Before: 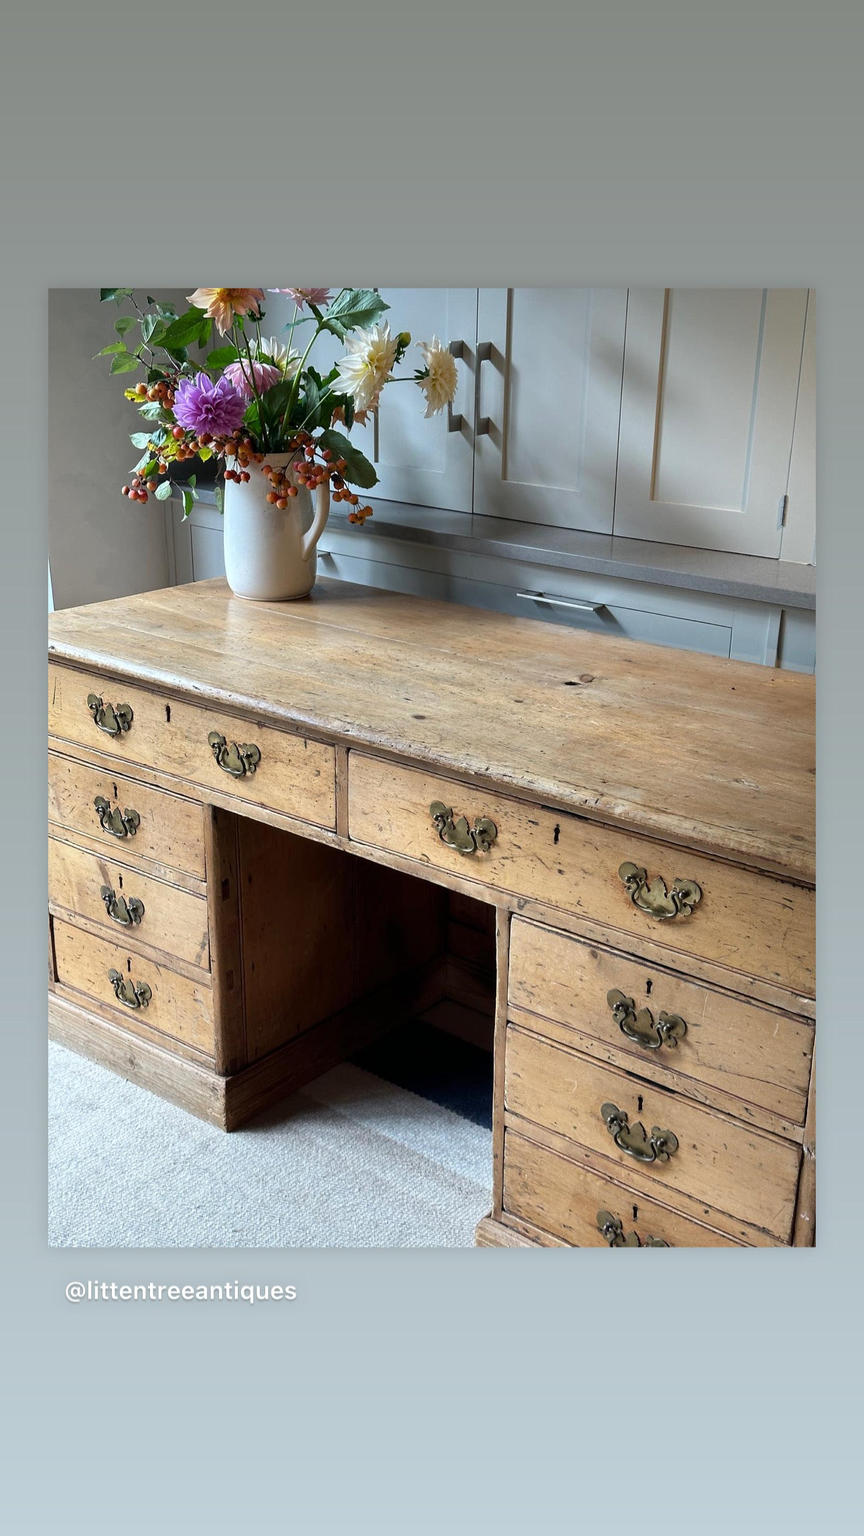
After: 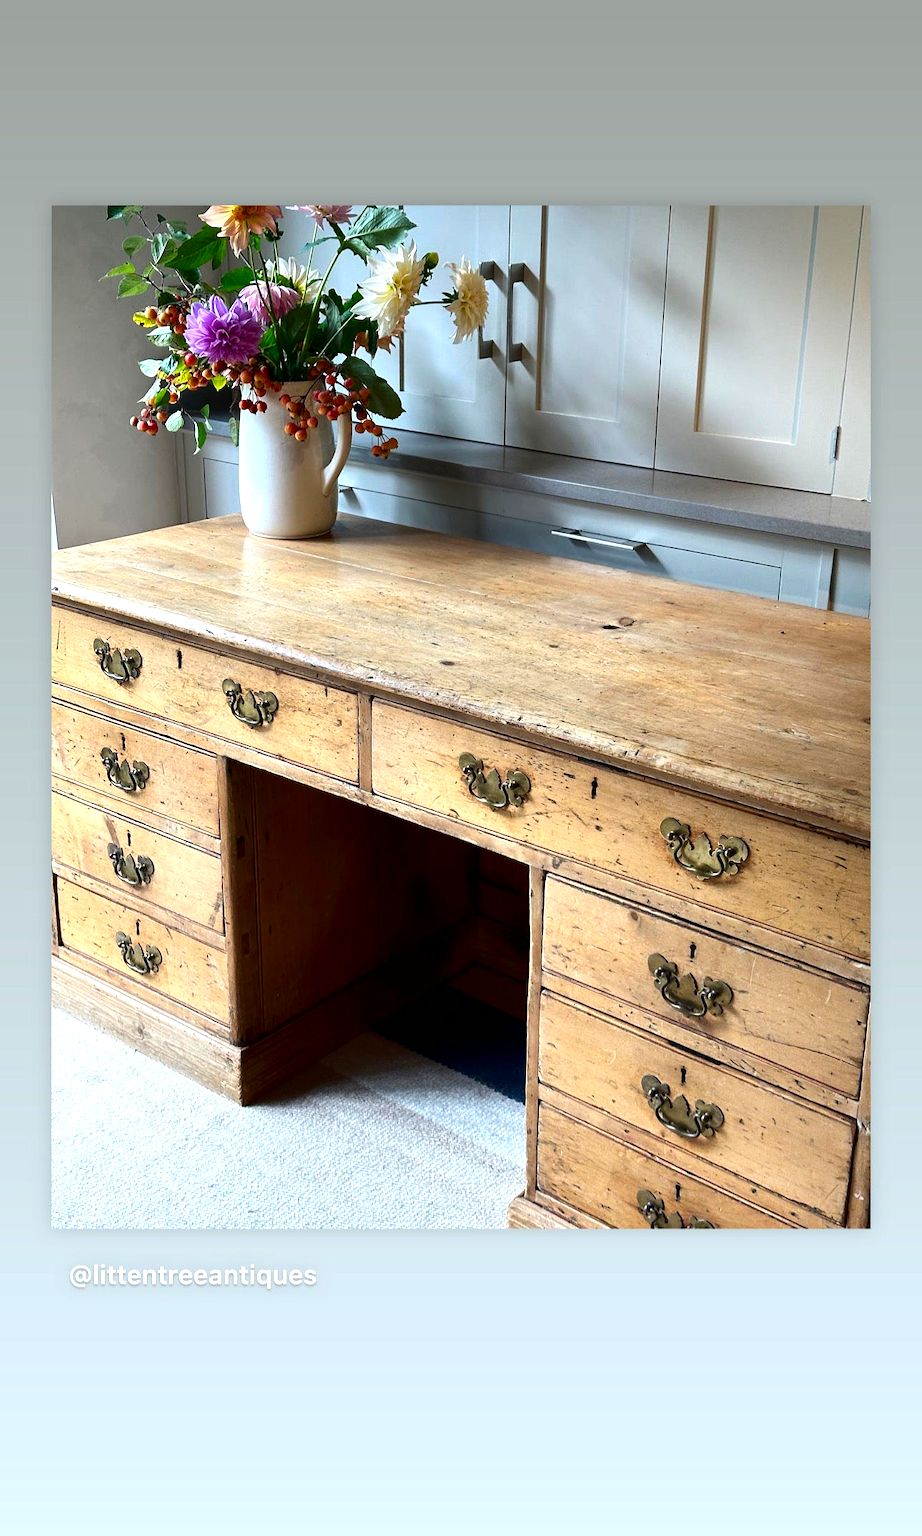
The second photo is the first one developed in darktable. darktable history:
exposure: exposure 0.6 EV, compensate highlight preservation false
crop and rotate: top 6.25%
contrast brightness saturation: contrast 0.12, brightness -0.12, saturation 0.2
